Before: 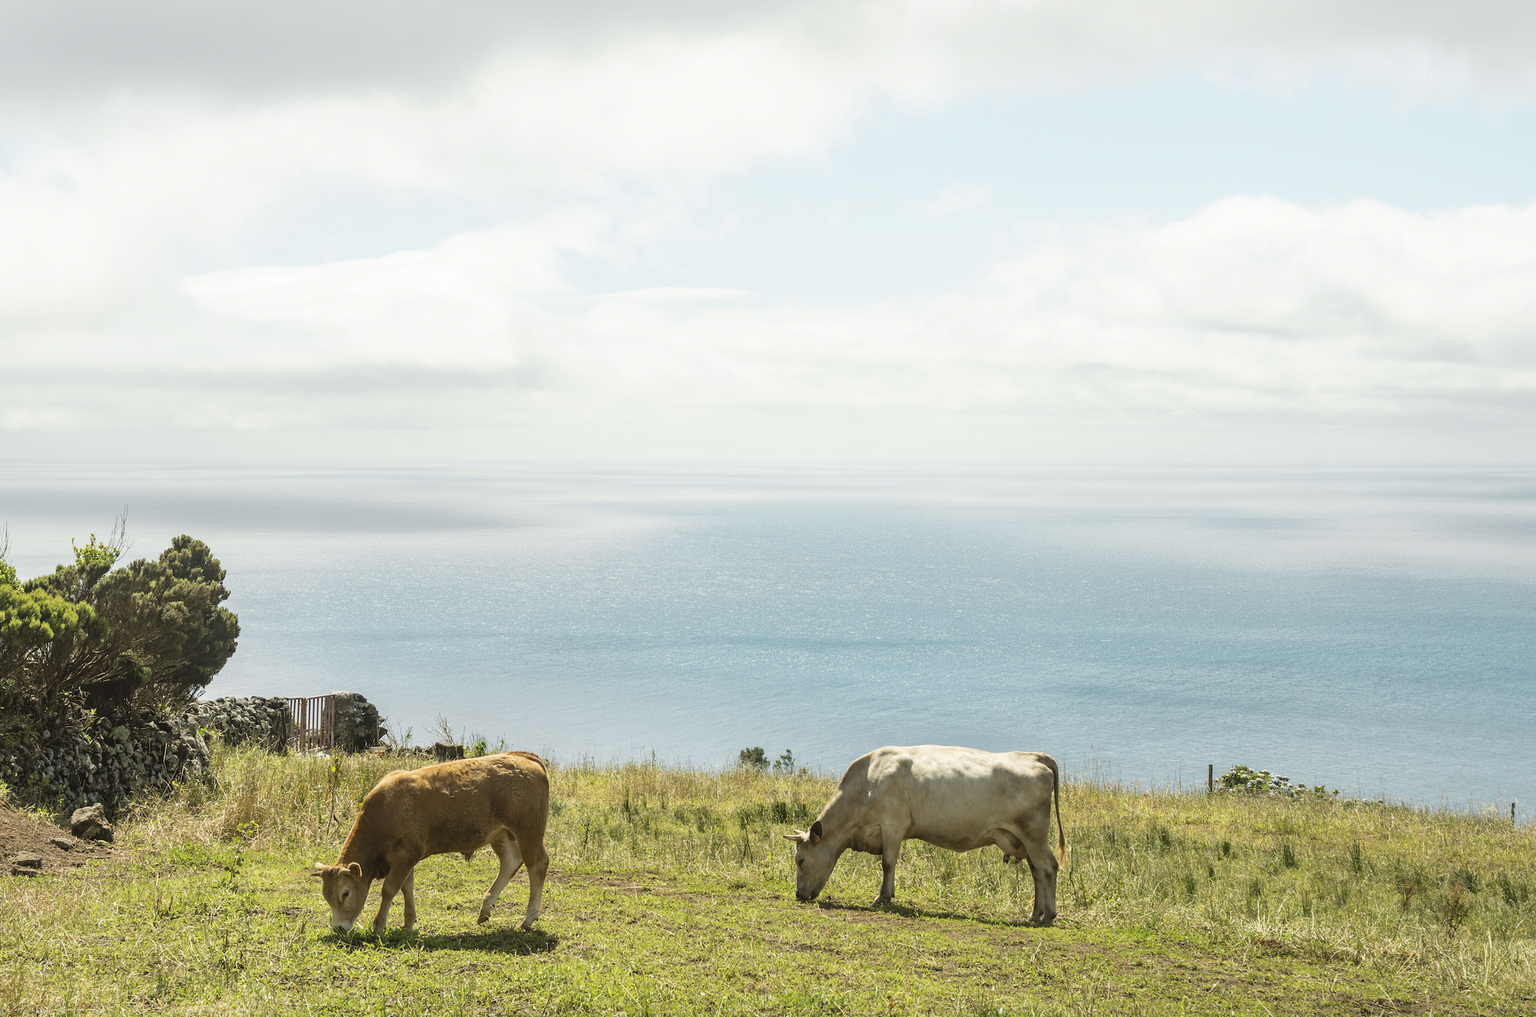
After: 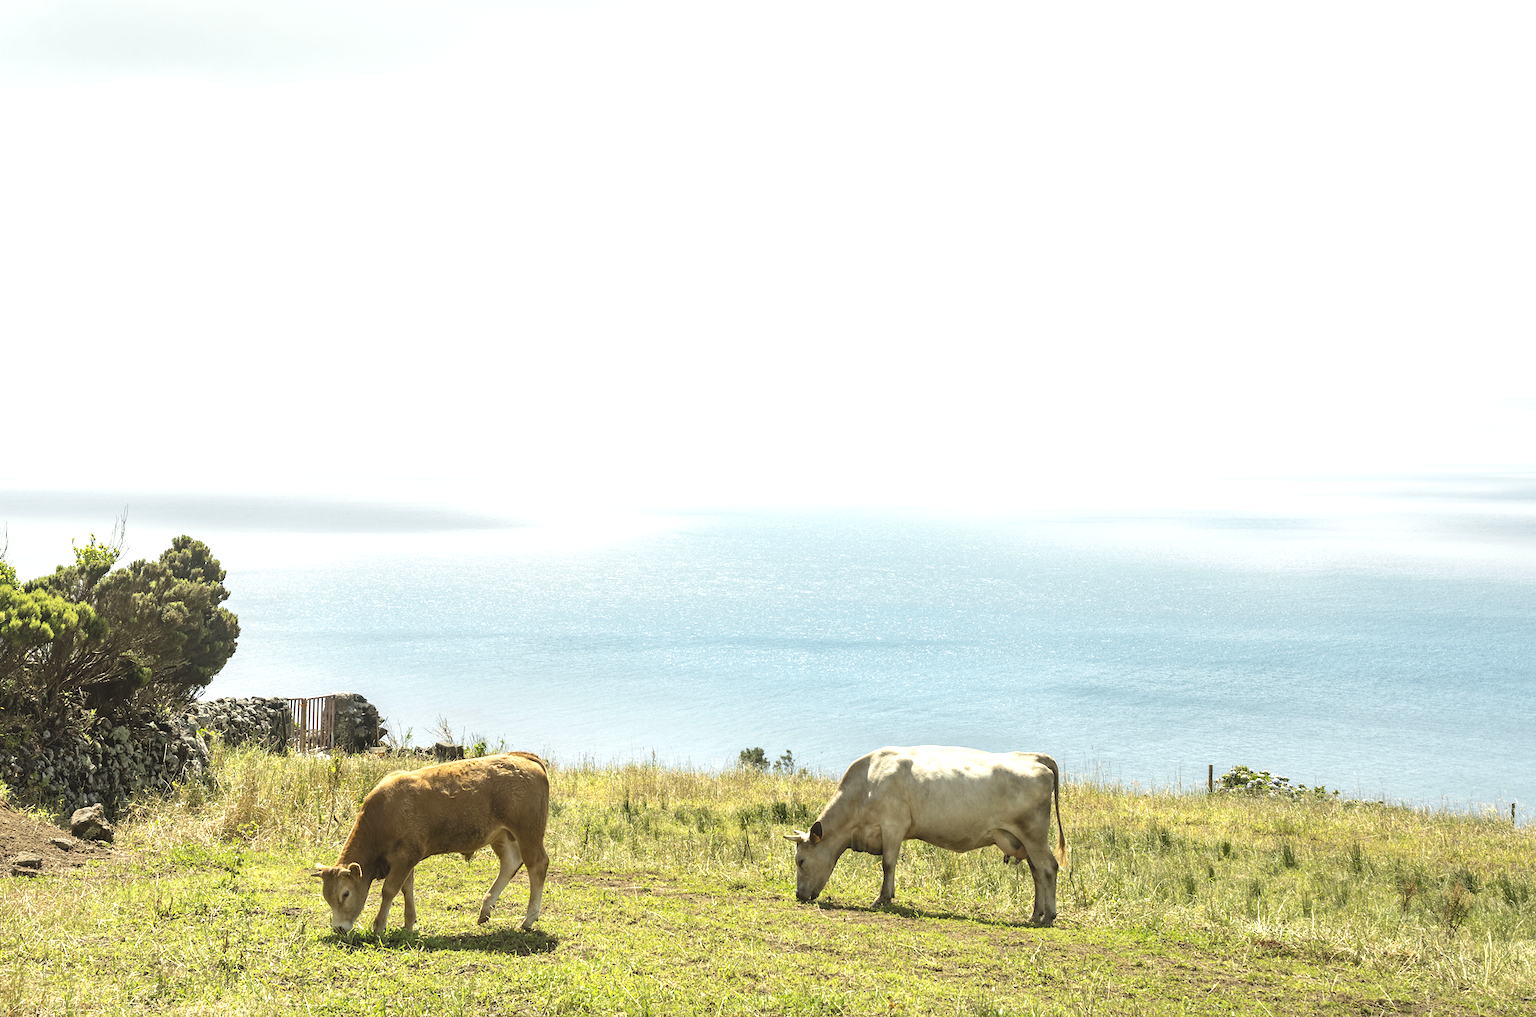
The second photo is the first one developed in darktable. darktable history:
exposure: exposure 0.603 EV, compensate exposure bias true, compensate highlight preservation false
